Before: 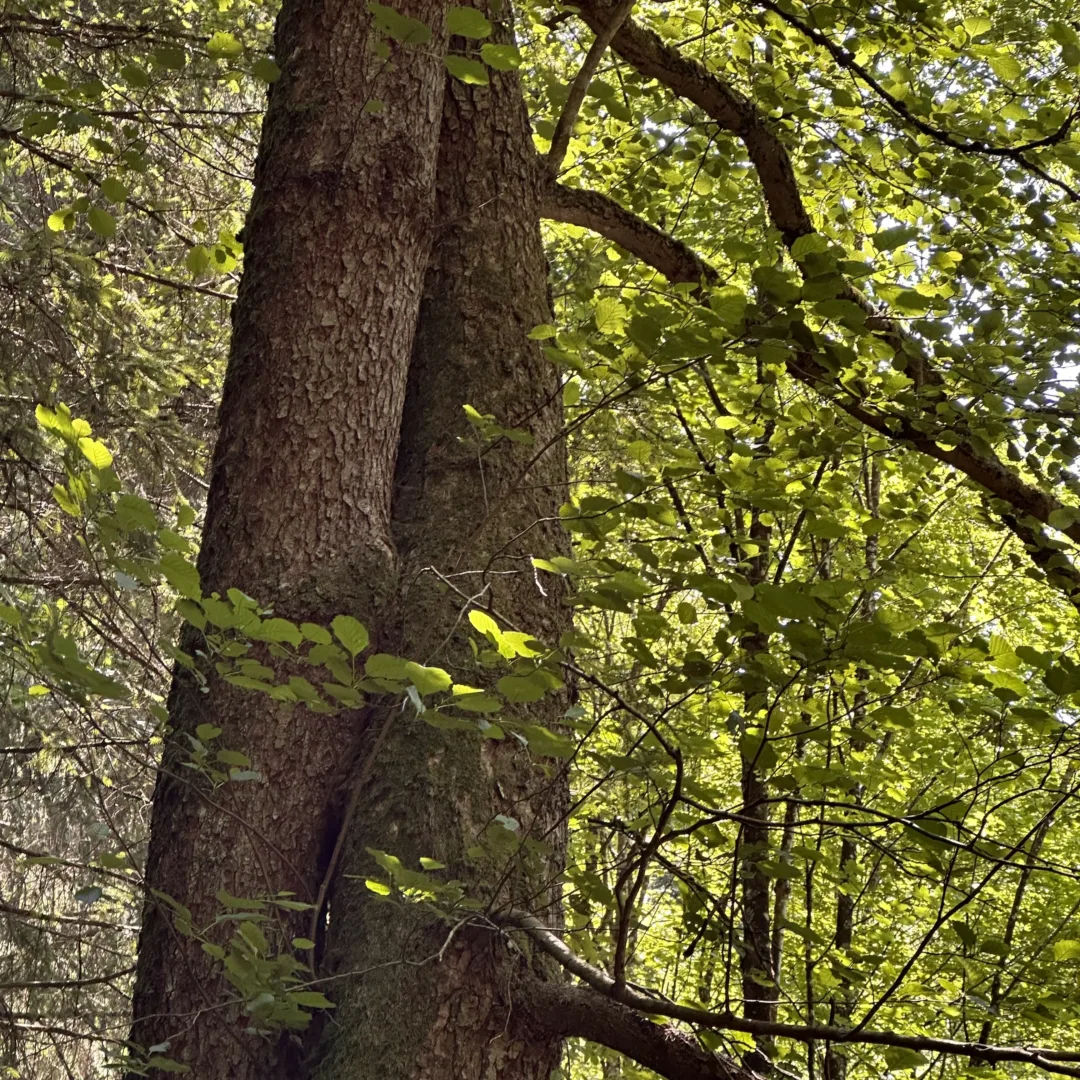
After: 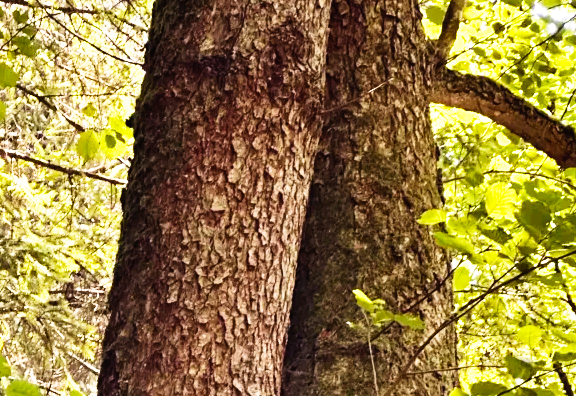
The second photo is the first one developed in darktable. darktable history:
contrast brightness saturation: contrast 0.197, brightness 0.16, saturation 0.224
base curve: curves: ch0 [(0, 0) (0.007, 0.004) (0.027, 0.03) (0.046, 0.07) (0.207, 0.54) (0.442, 0.872) (0.673, 0.972) (1, 1)], preserve colors none
crop: left 10.225%, top 10.663%, right 36.097%, bottom 51.939%
exposure: exposure 0.226 EV, compensate highlight preservation false
